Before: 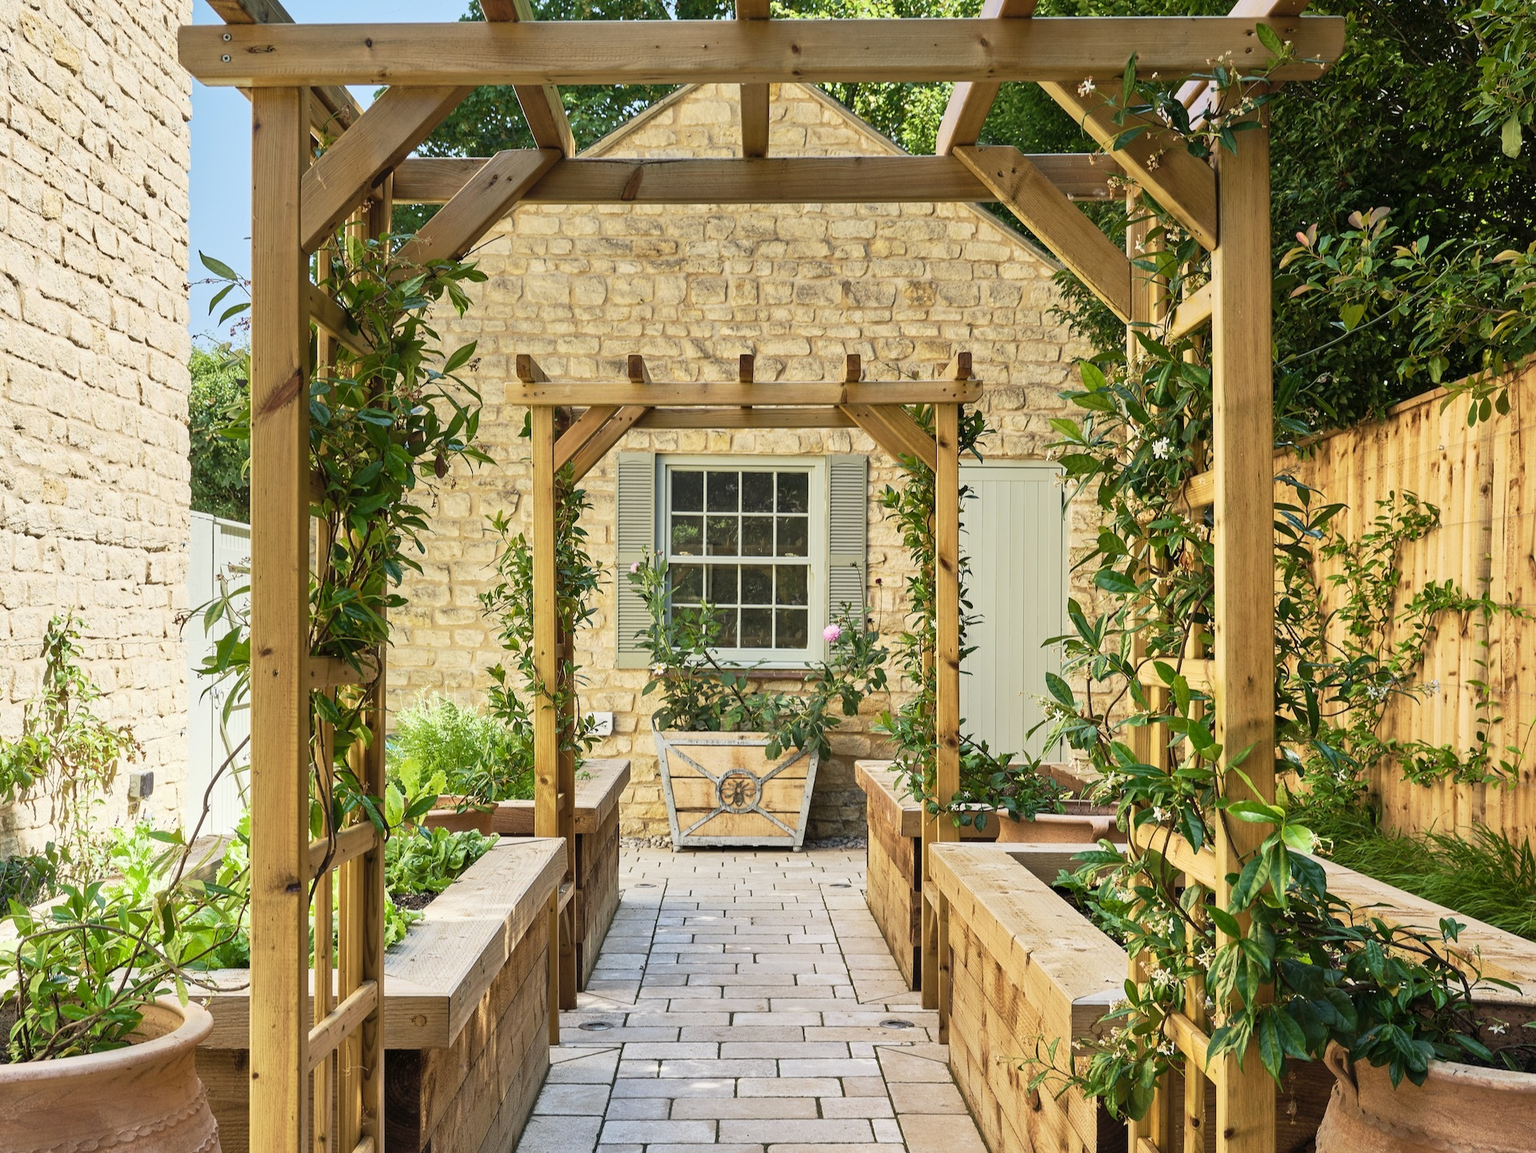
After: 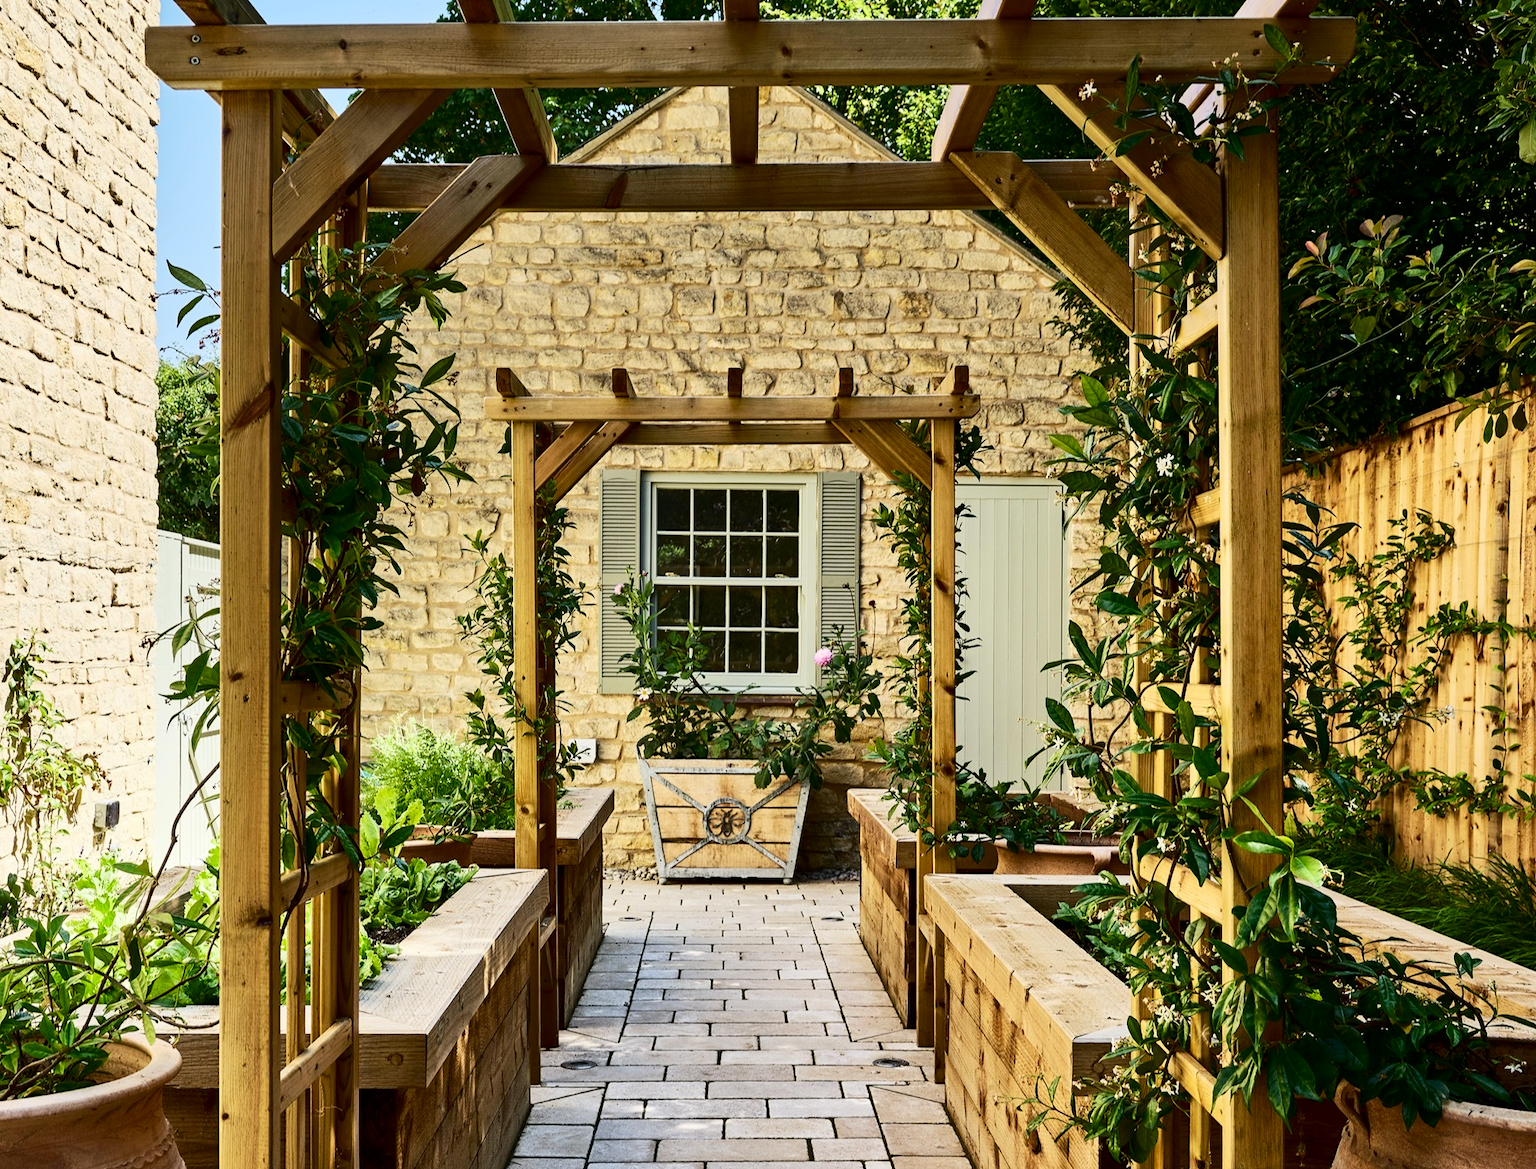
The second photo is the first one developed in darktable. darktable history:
contrast brightness saturation: contrast 0.24, brightness -0.24, saturation 0.14
crop and rotate: left 2.536%, right 1.107%, bottom 2.246%
